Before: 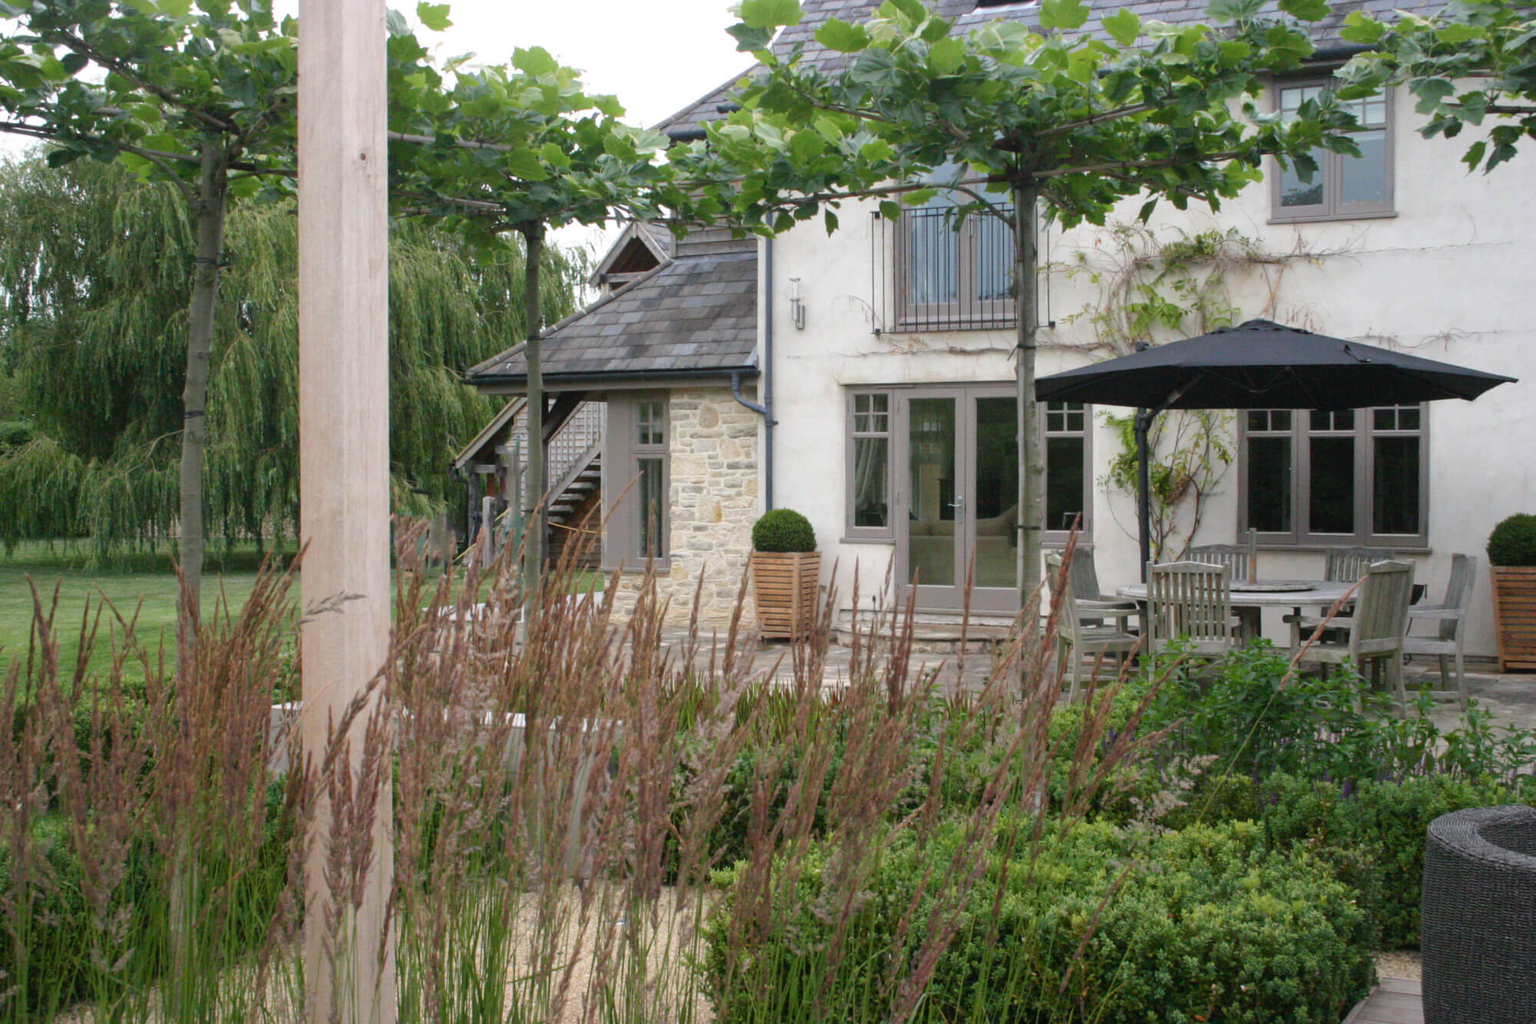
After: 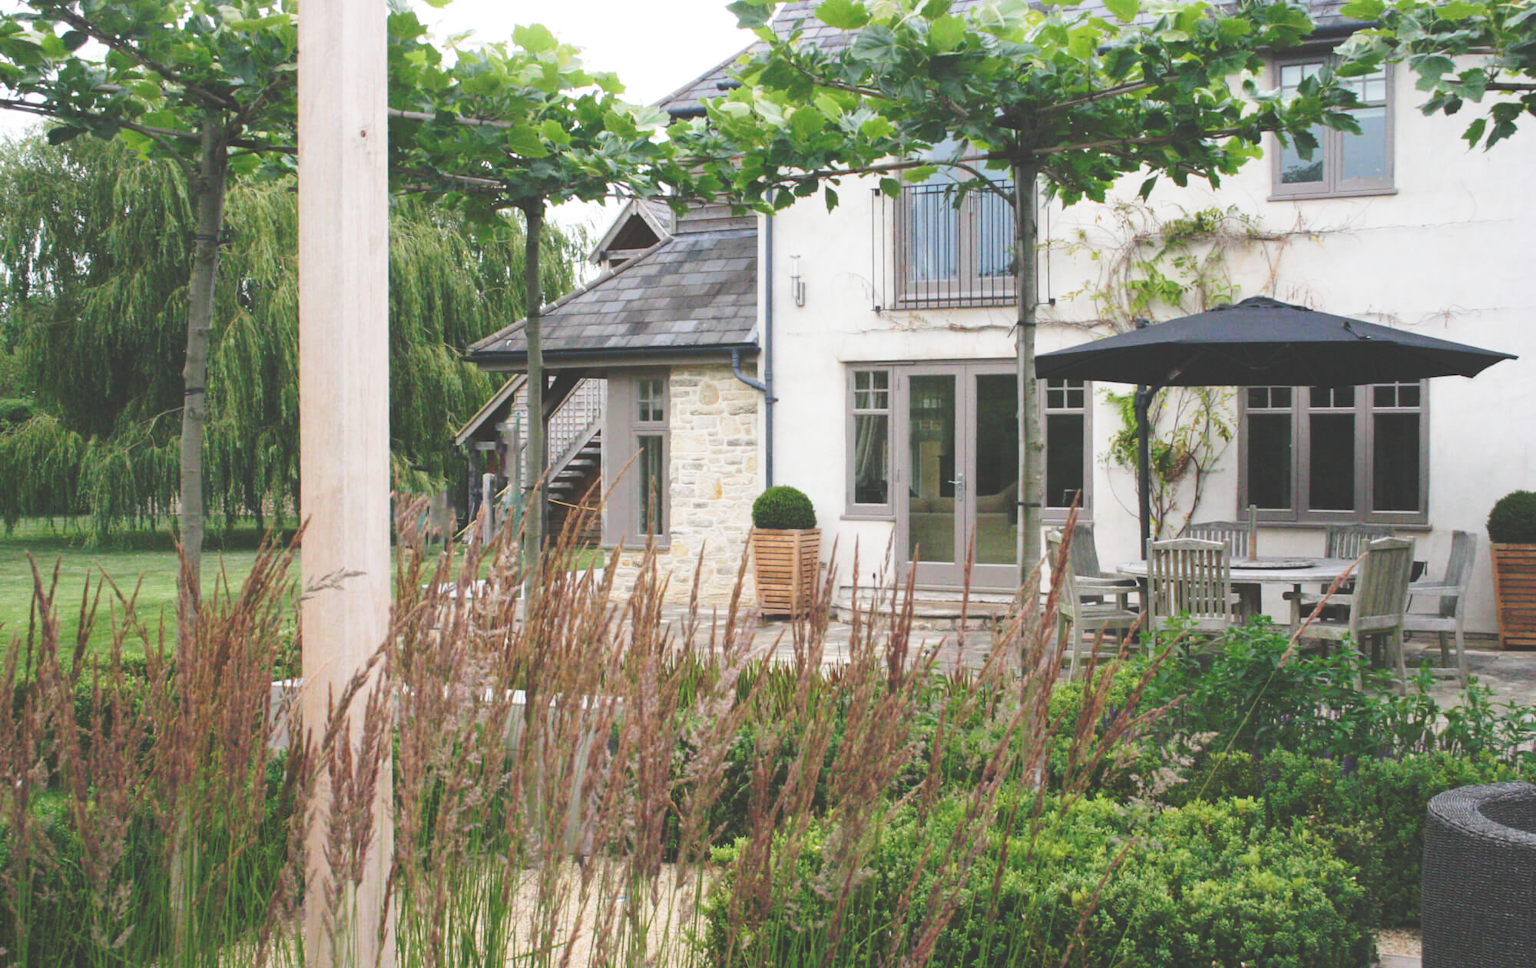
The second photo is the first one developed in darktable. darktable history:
tone curve: curves: ch0 [(0, 0) (0.003, 0.203) (0.011, 0.203) (0.025, 0.21) (0.044, 0.22) (0.069, 0.231) (0.1, 0.243) (0.136, 0.255) (0.177, 0.277) (0.224, 0.305) (0.277, 0.346) (0.335, 0.412) (0.399, 0.492) (0.468, 0.571) (0.543, 0.658) (0.623, 0.75) (0.709, 0.837) (0.801, 0.905) (0.898, 0.955) (1, 1)], preserve colors none
crop and rotate: top 2.3%, bottom 3.077%
